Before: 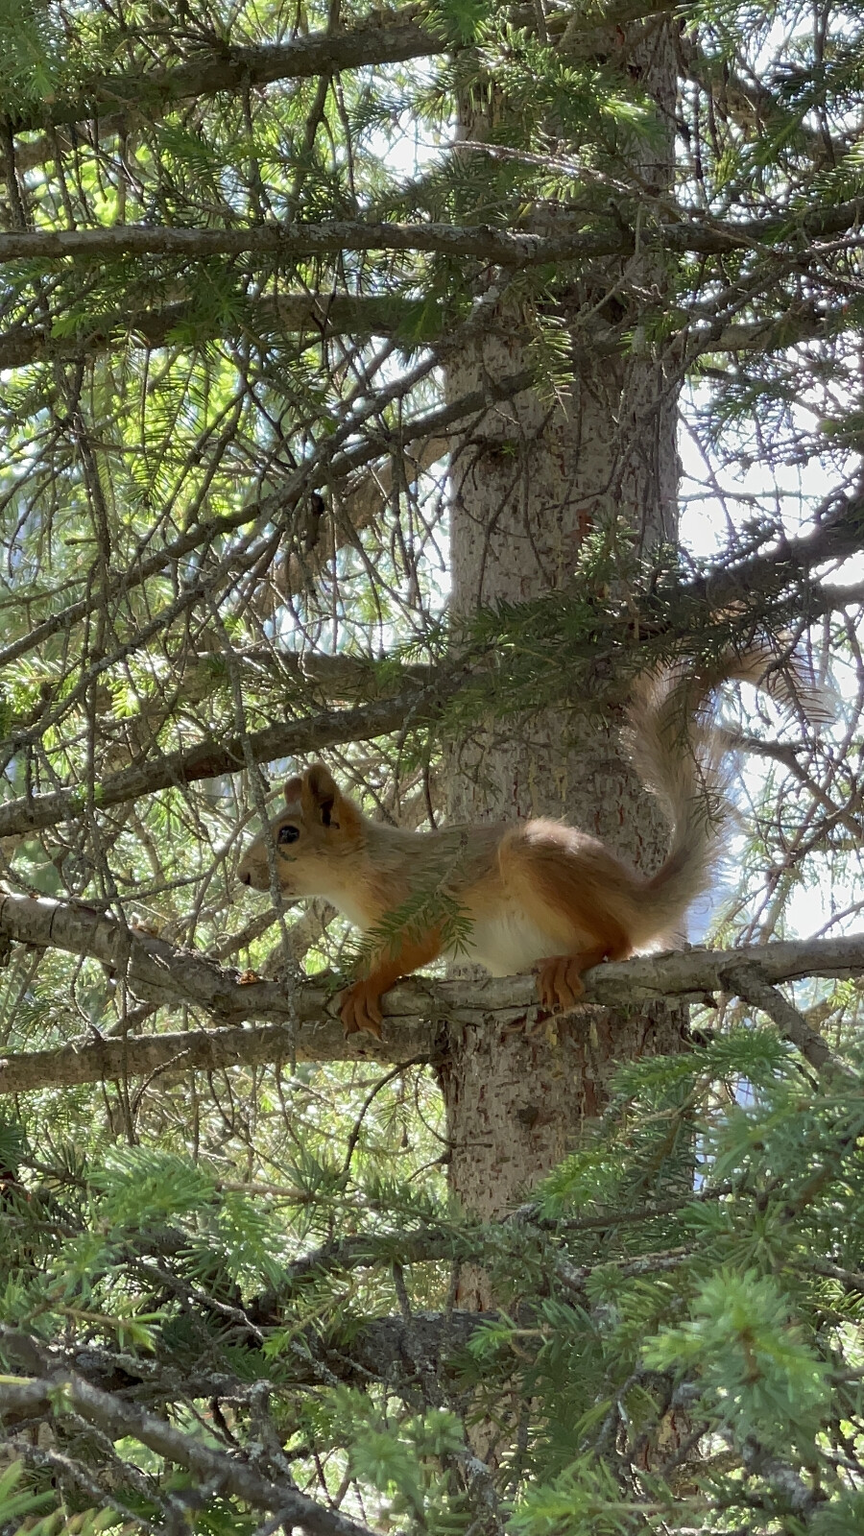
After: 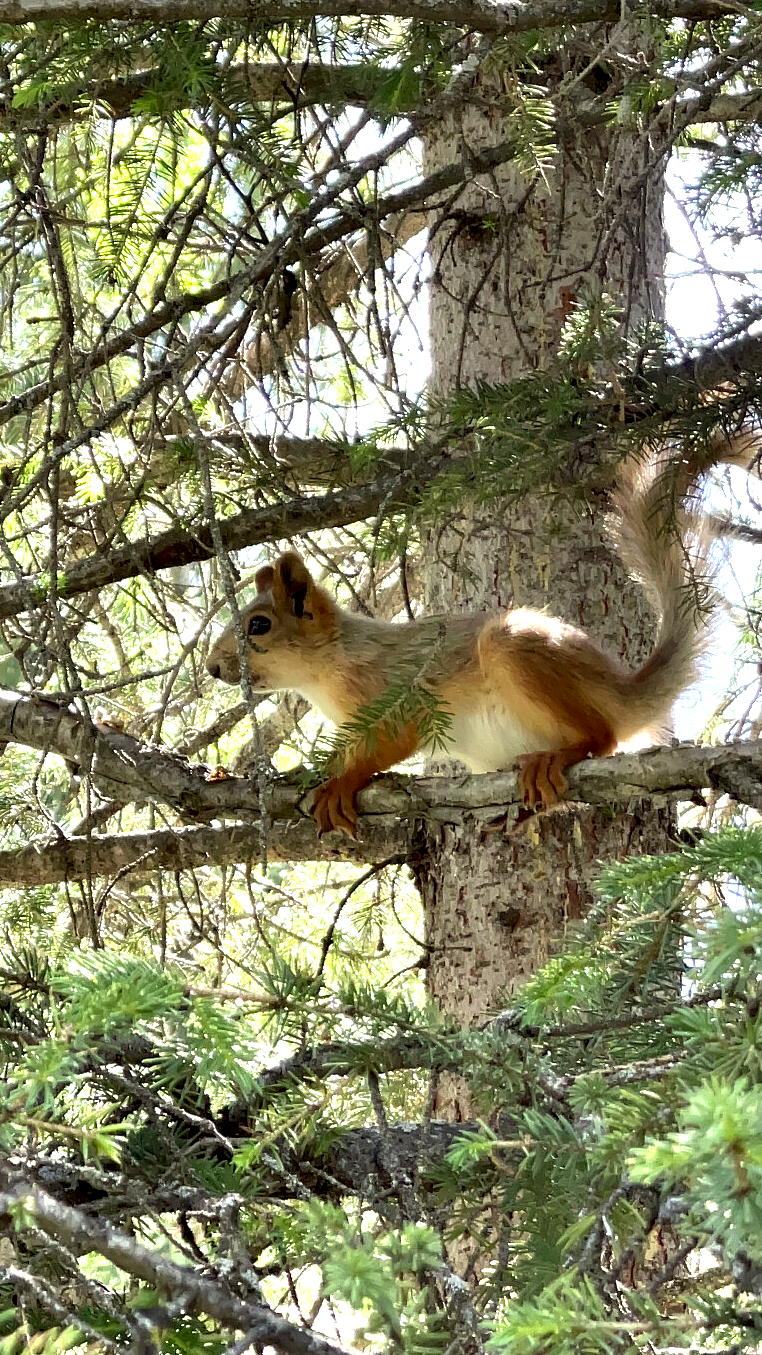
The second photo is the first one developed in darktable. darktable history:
exposure: black level correction 0, exposure 0.951 EV, compensate highlight preservation false
contrast equalizer: octaves 7, y [[0.6 ×6], [0.55 ×6], [0 ×6], [0 ×6], [0 ×6]]
crop and rotate: left 4.651%, top 15.294%, right 10.681%
tone equalizer: on, module defaults
color correction: highlights b* 3.04
